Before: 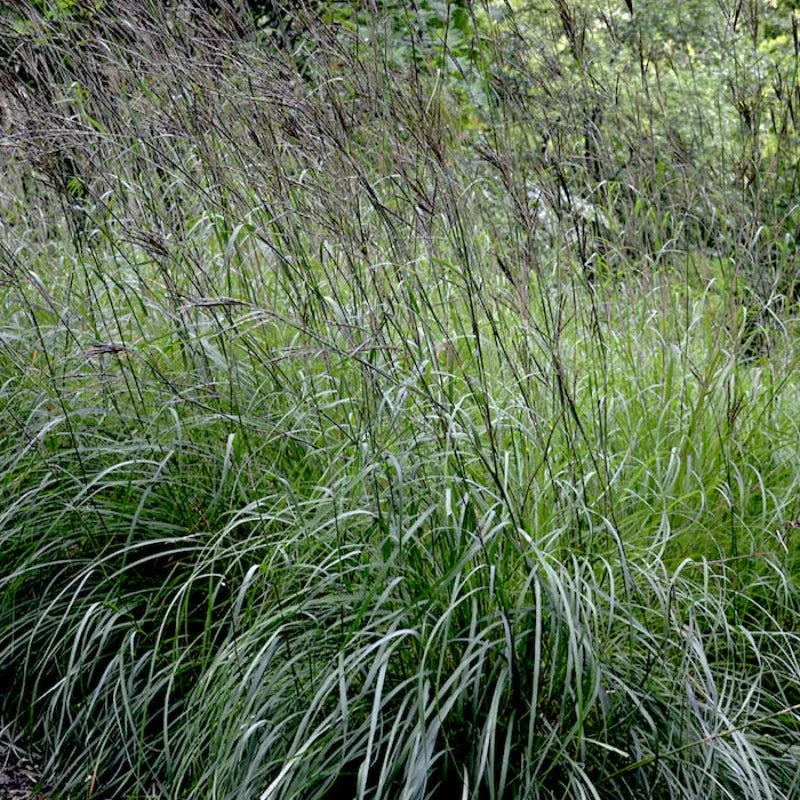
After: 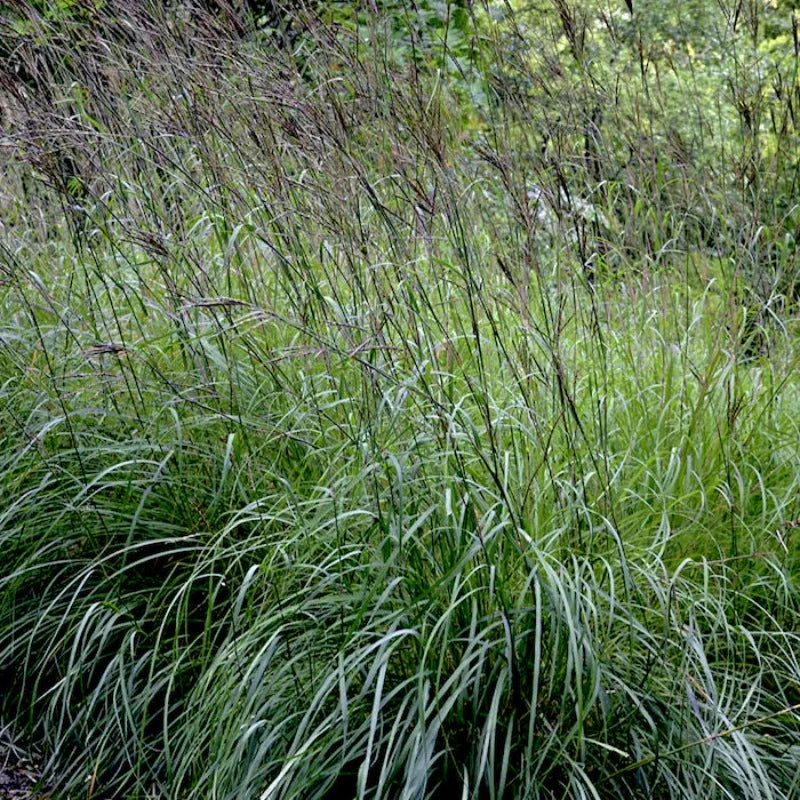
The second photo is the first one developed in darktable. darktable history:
velvia: on, module defaults
exposure: exposure -0.04 EV, compensate highlight preservation false
